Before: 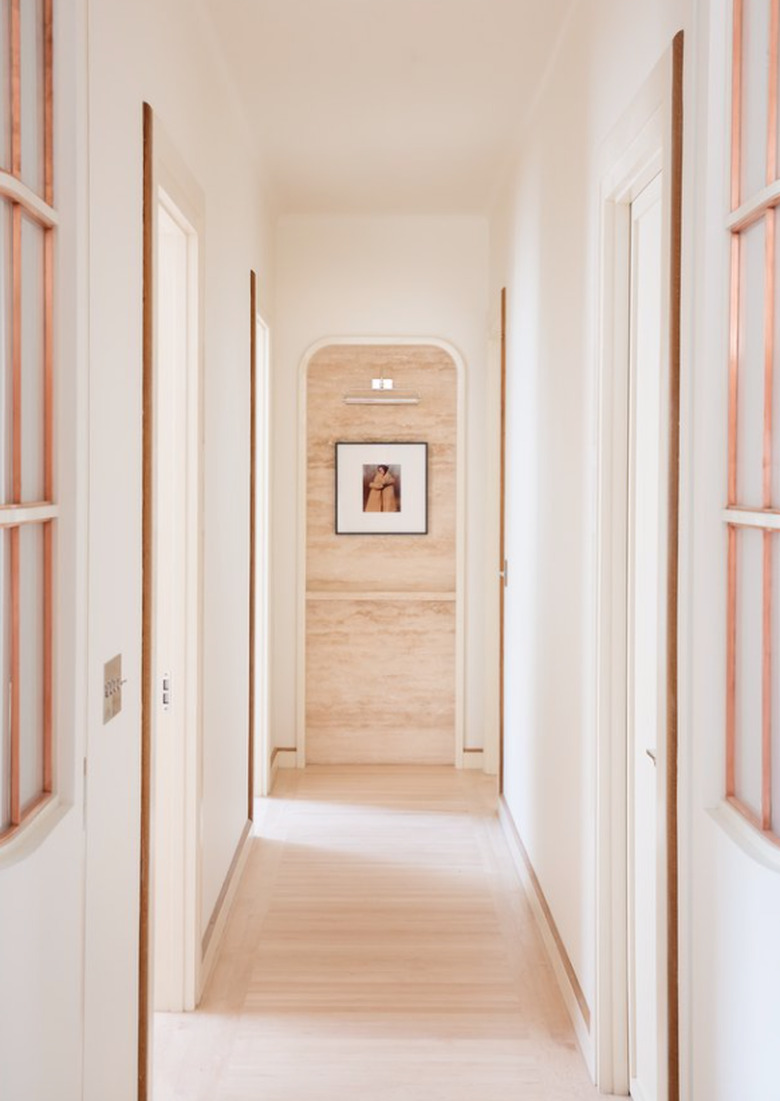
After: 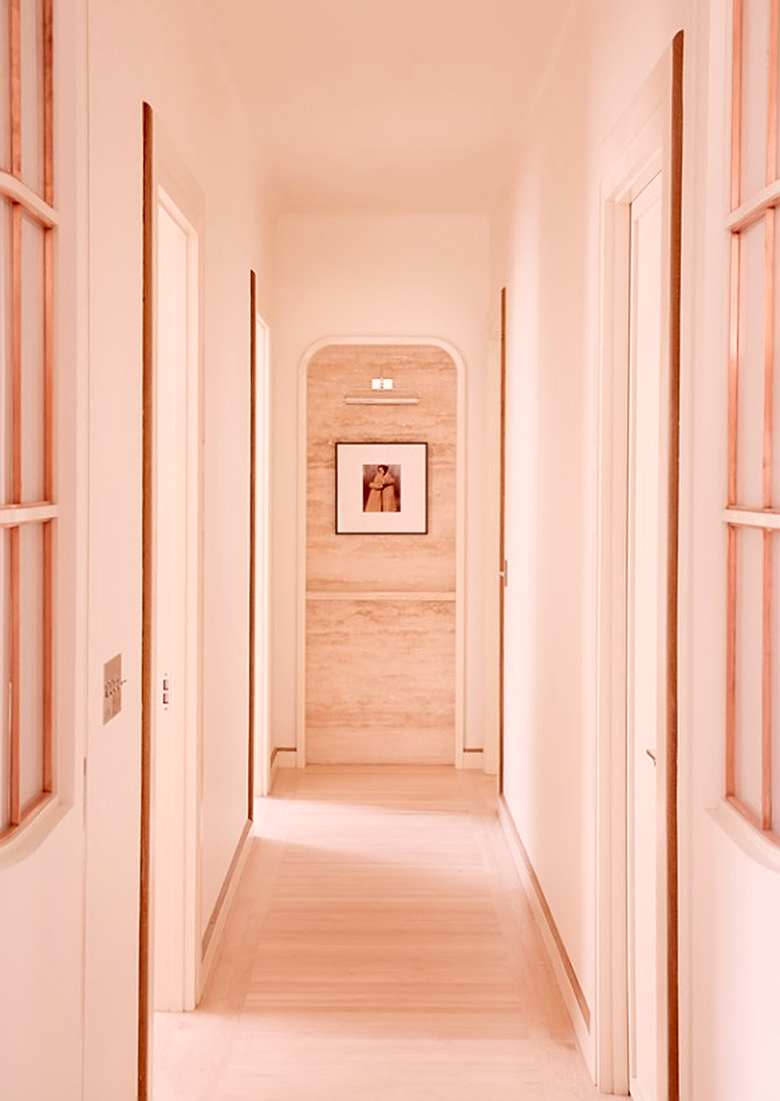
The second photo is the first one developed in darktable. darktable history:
color correction: highlights a* 9.11, highlights b* 8.56, shadows a* 39.69, shadows b* 39.6, saturation 0.8
sharpen: on, module defaults
